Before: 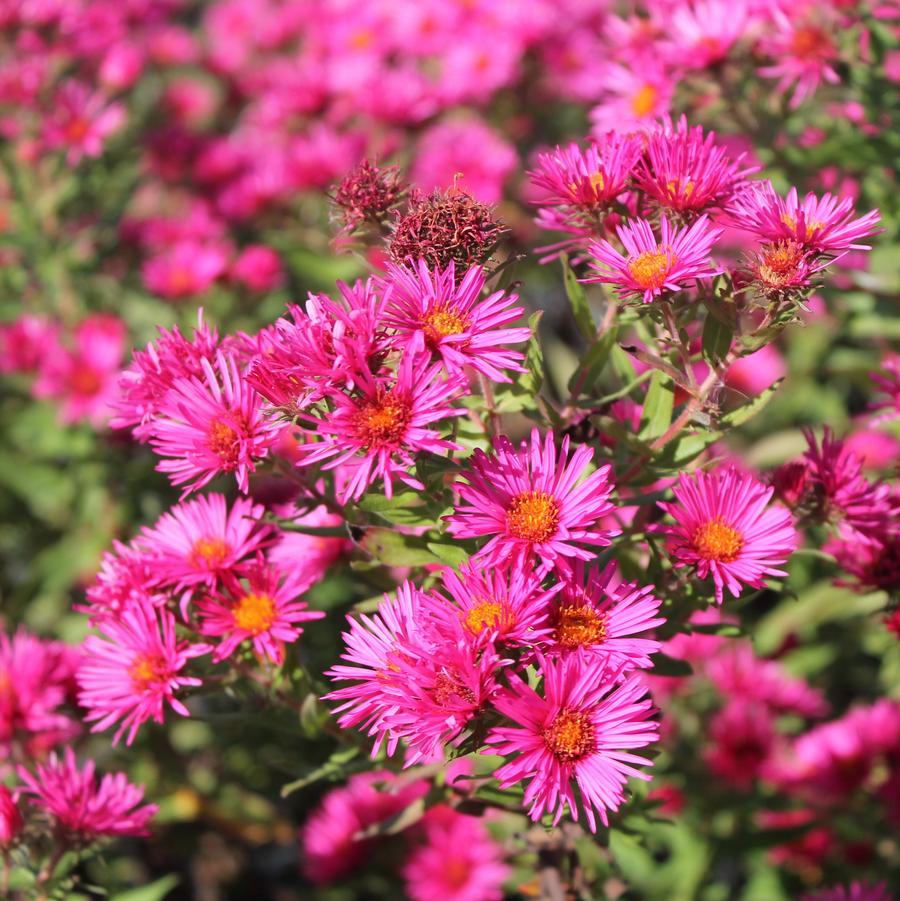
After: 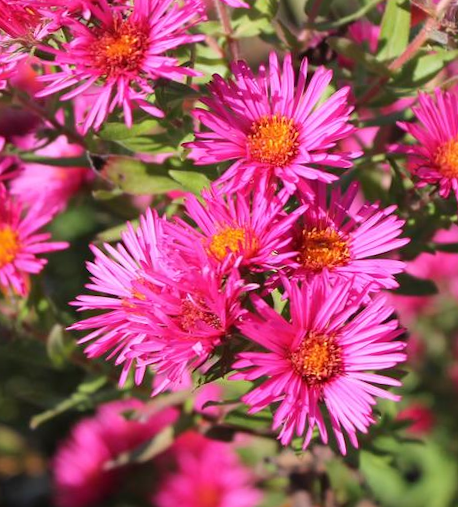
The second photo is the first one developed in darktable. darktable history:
rotate and perspective: rotation -1.75°, automatic cropping off
crop: left 29.672%, top 41.786%, right 20.851%, bottom 3.487%
